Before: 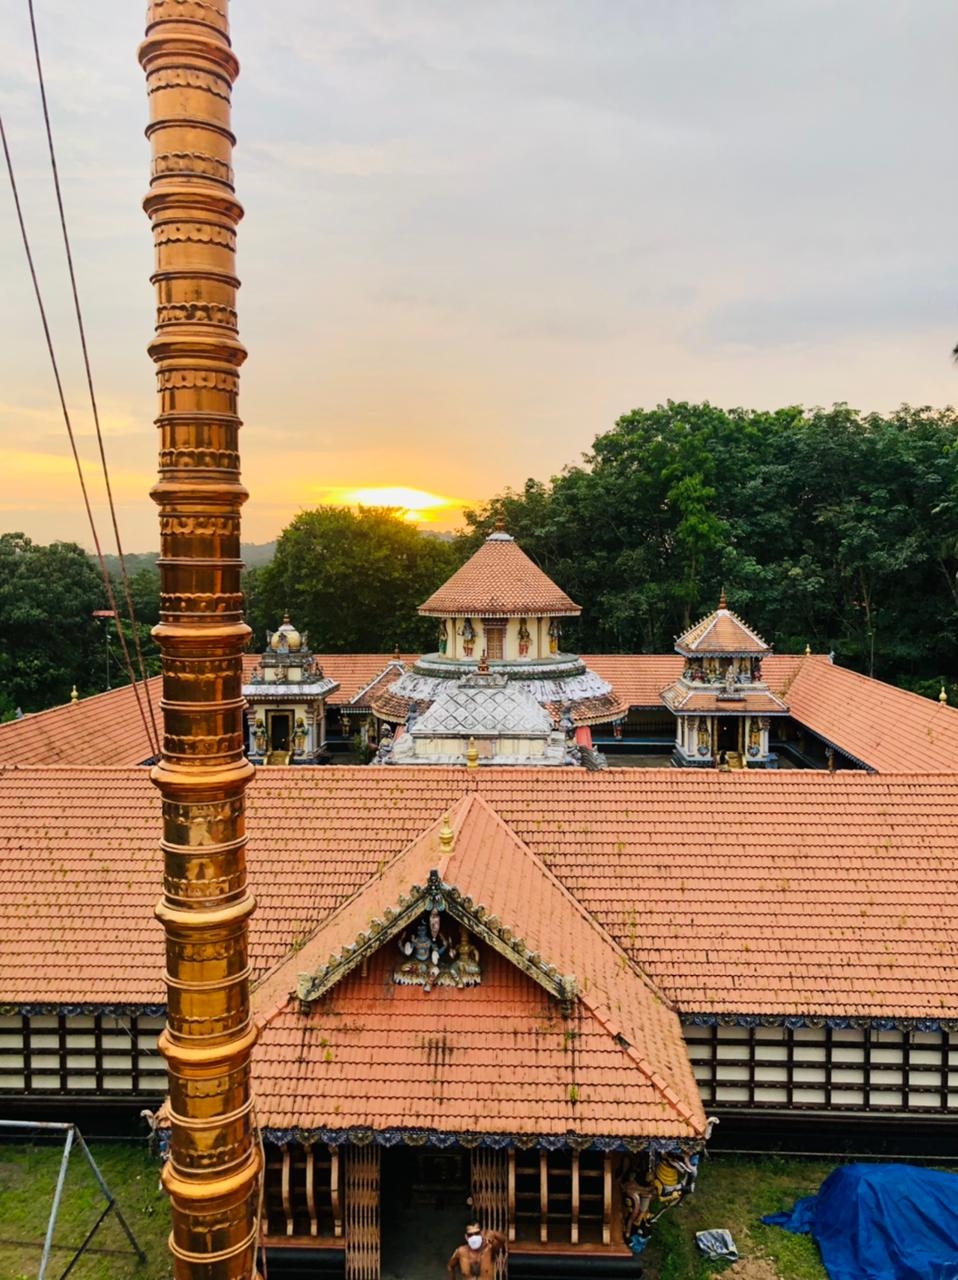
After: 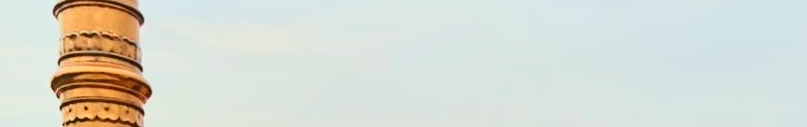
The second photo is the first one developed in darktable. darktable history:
crop and rotate: left 9.644%, top 9.491%, right 6.021%, bottom 80.509%
color balance: lift [1.004, 1.002, 1.002, 0.998], gamma [1, 1.007, 1.002, 0.993], gain [1, 0.977, 1.013, 1.023], contrast -3.64%
tone curve: curves: ch0 [(0, 0) (0.114, 0.083) (0.303, 0.285) (0.447, 0.51) (0.602, 0.697) (0.772, 0.866) (0.999, 0.978)]; ch1 [(0, 0) (0.389, 0.352) (0.458, 0.433) (0.486, 0.474) (0.509, 0.505) (0.535, 0.528) (0.57, 0.579) (0.696, 0.706) (1, 1)]; ch2 [(0, 0) (0.369, 0.388) (0.449, 0.431) (0.501, 0.5) (0.528, 0.527) (0.589, 0.608) (0.697, 0.721) (1, 1)], color space Lab, independent channels, preserve colors none
